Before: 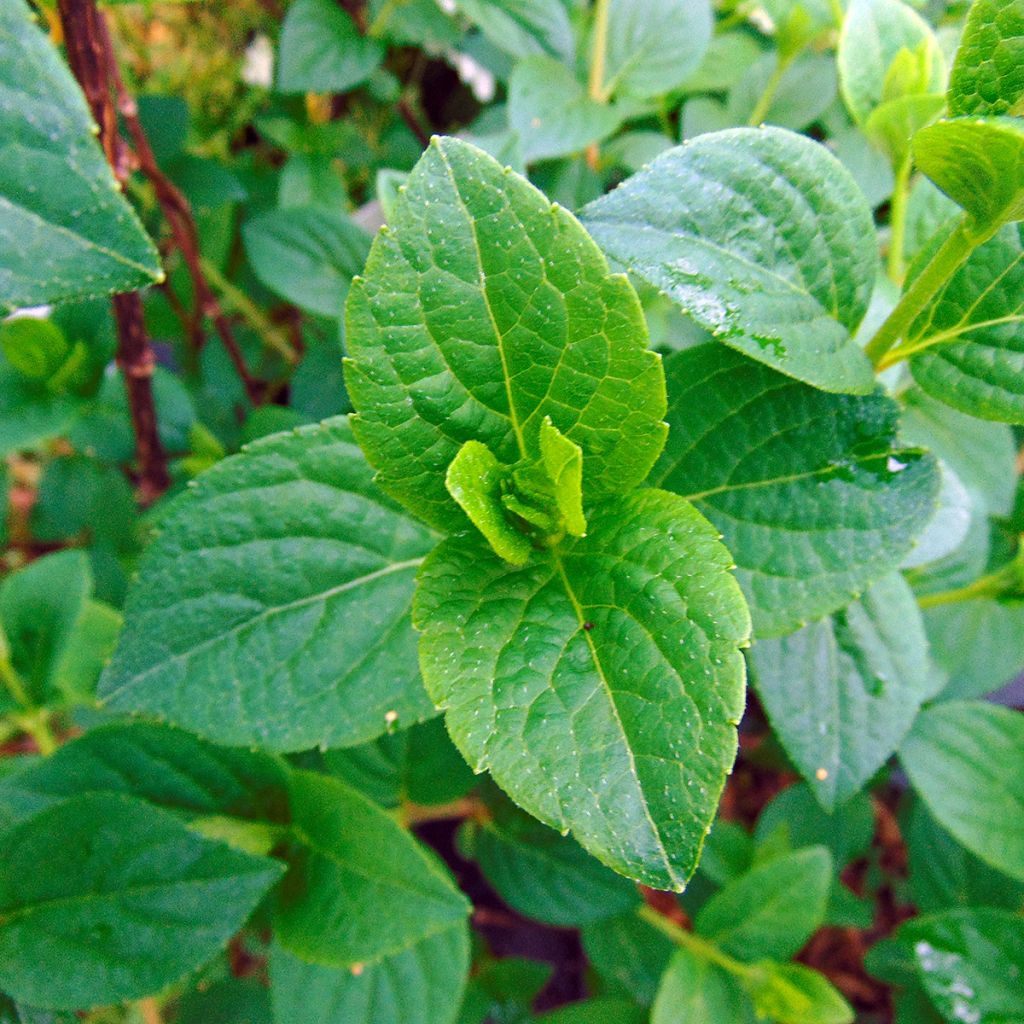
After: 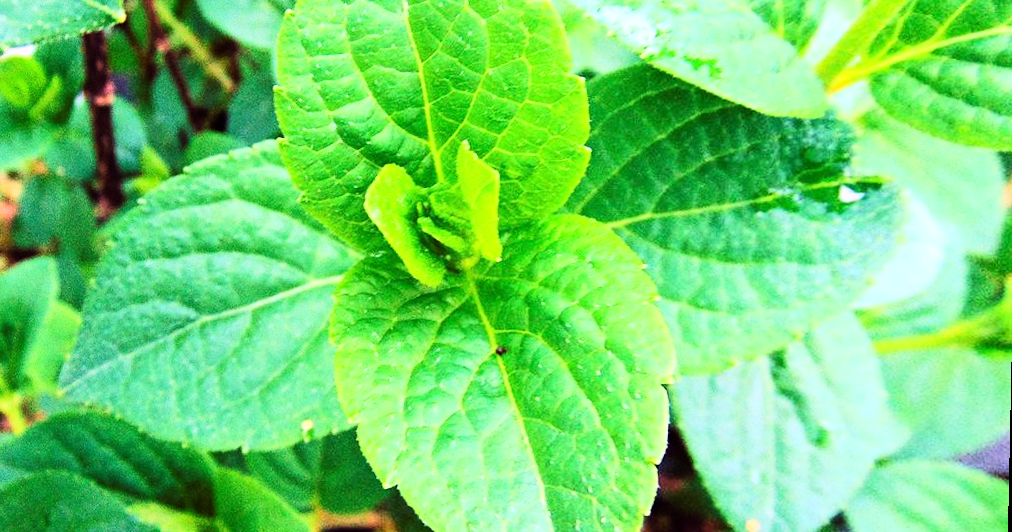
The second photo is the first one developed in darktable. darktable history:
rotate and perspective: rotation 1.69°, lens shift (vertical) -0.023, lens shift (horizontal) -0.291, crop left 0.025, crop right 0.988, crop top 0.092, crop bottom 0.842
crop and rotate: top 25.357%, bottom 13.942%
rgb curve: curves: ch0 [(0, 0) (0.21, 0.15) (0.24, 0.21) (0.5, 0.75) (0.75, 0.96) (0.89, 0.99) (1, 1)]; ch1 [(0, 0.02) (0.21, 0.13) (0.25, 0.2) (0.5, 0.67) (0.75, 0.9) (0.89, 0.97) (1, 1)]; ch2 [(0, 0.02) (0.21, 0.13) (0.25, 0.2) (0.5, 0.67) (0.75, 0.9) (0.89, 0.97) (1, 1)], compensate middle gray true
